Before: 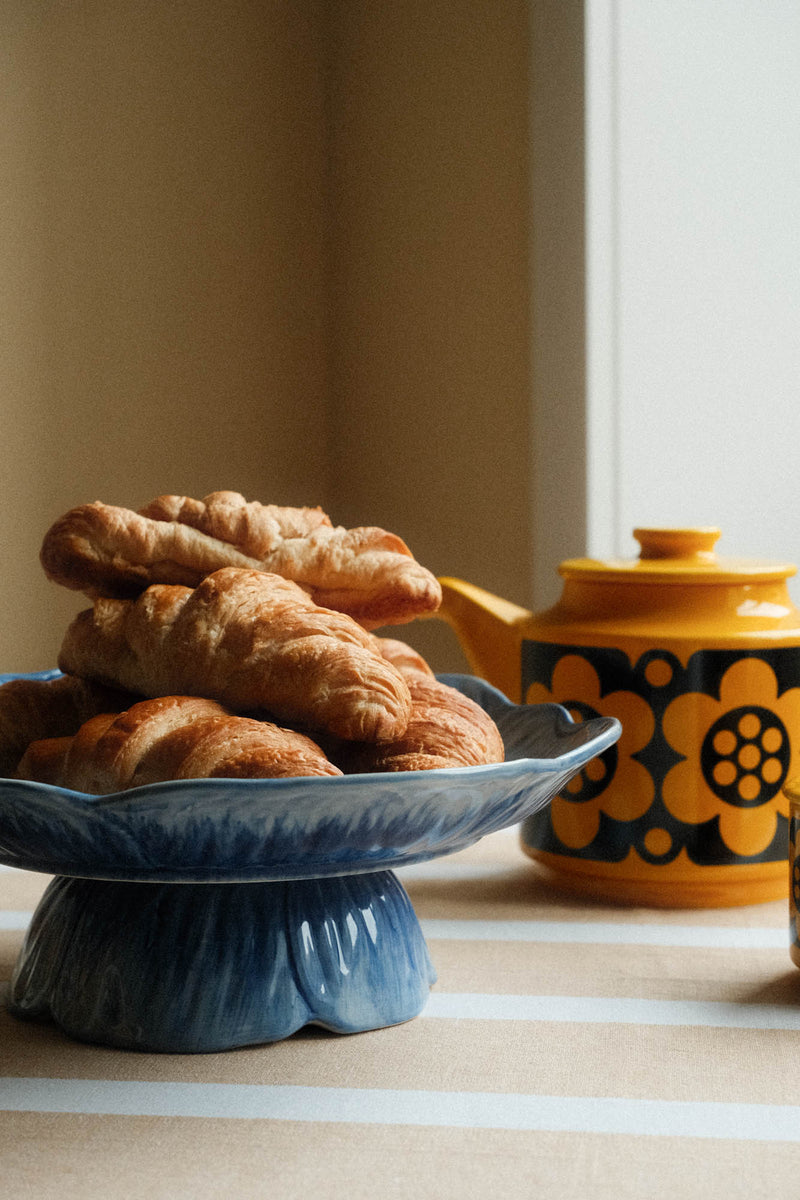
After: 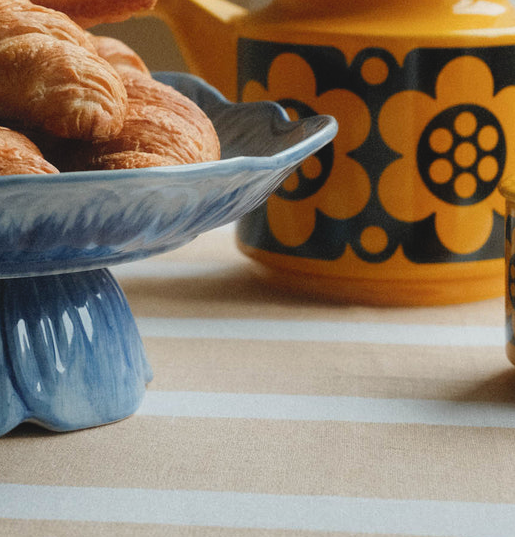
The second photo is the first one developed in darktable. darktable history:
tone curve: curves: ch0 [(0, 0) (0.003, 0.032) (0.011, 0.034) (0.025, 0.039) (0.044, 0.055) (0.069, 0.078) (0.1, 0.111) (0.136, 0.147) (0.177, 0.191) (0.224, 0.238) (0.277, 0.291) (0.335, 0.35) (0.399, 0.41) (0.468, 0.48) (0.543, 0.547) (0.623, 0.621) (0.709, 0.699) (0.801, 0.789) (0.898, 0.884) (1, 1)], preserve colors none
crop and rotate: left 35.509%, top 50.238%, bottom 4.934%
contrast brightness saturation: contrast -0.11
shadows and highlights: soften with gaussian
